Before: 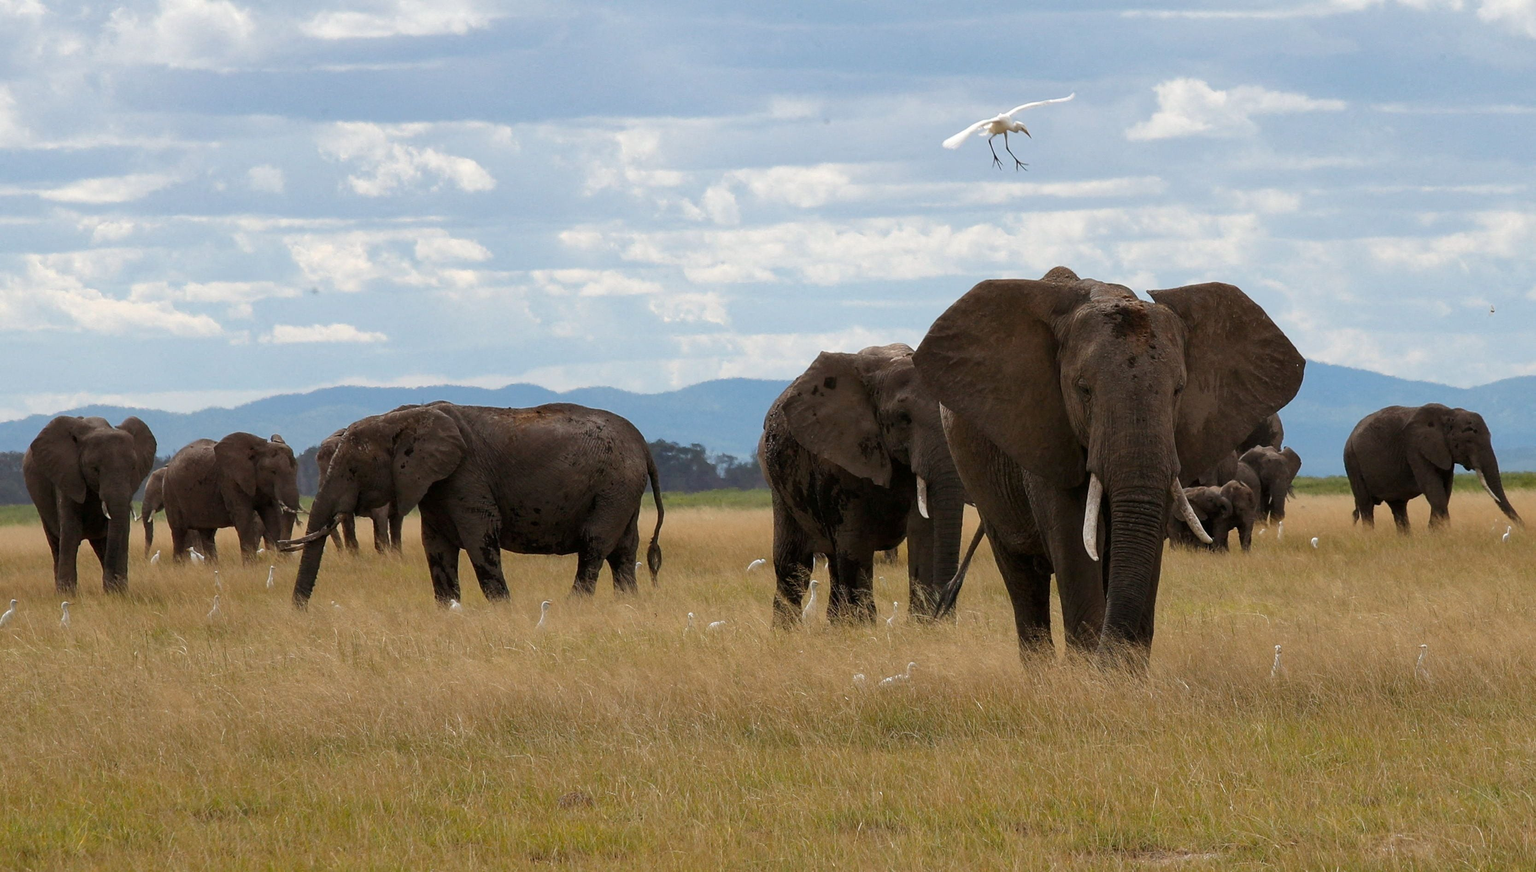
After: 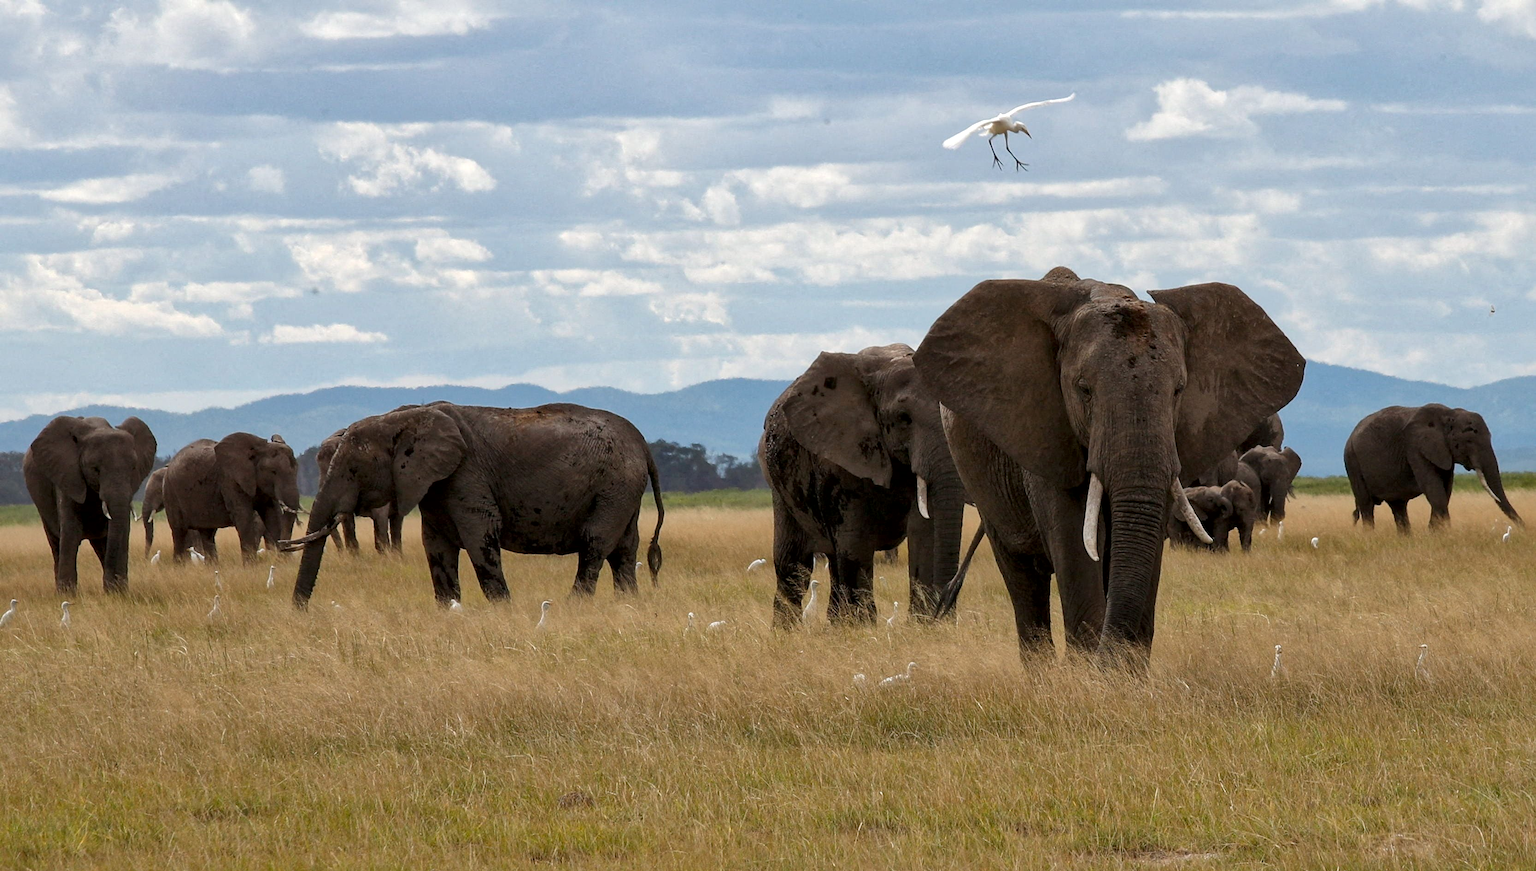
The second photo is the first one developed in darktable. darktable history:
local contrast: mode bilateral grid, contrast 20, coarseness 50, detail 140%, midtone range 0.2
